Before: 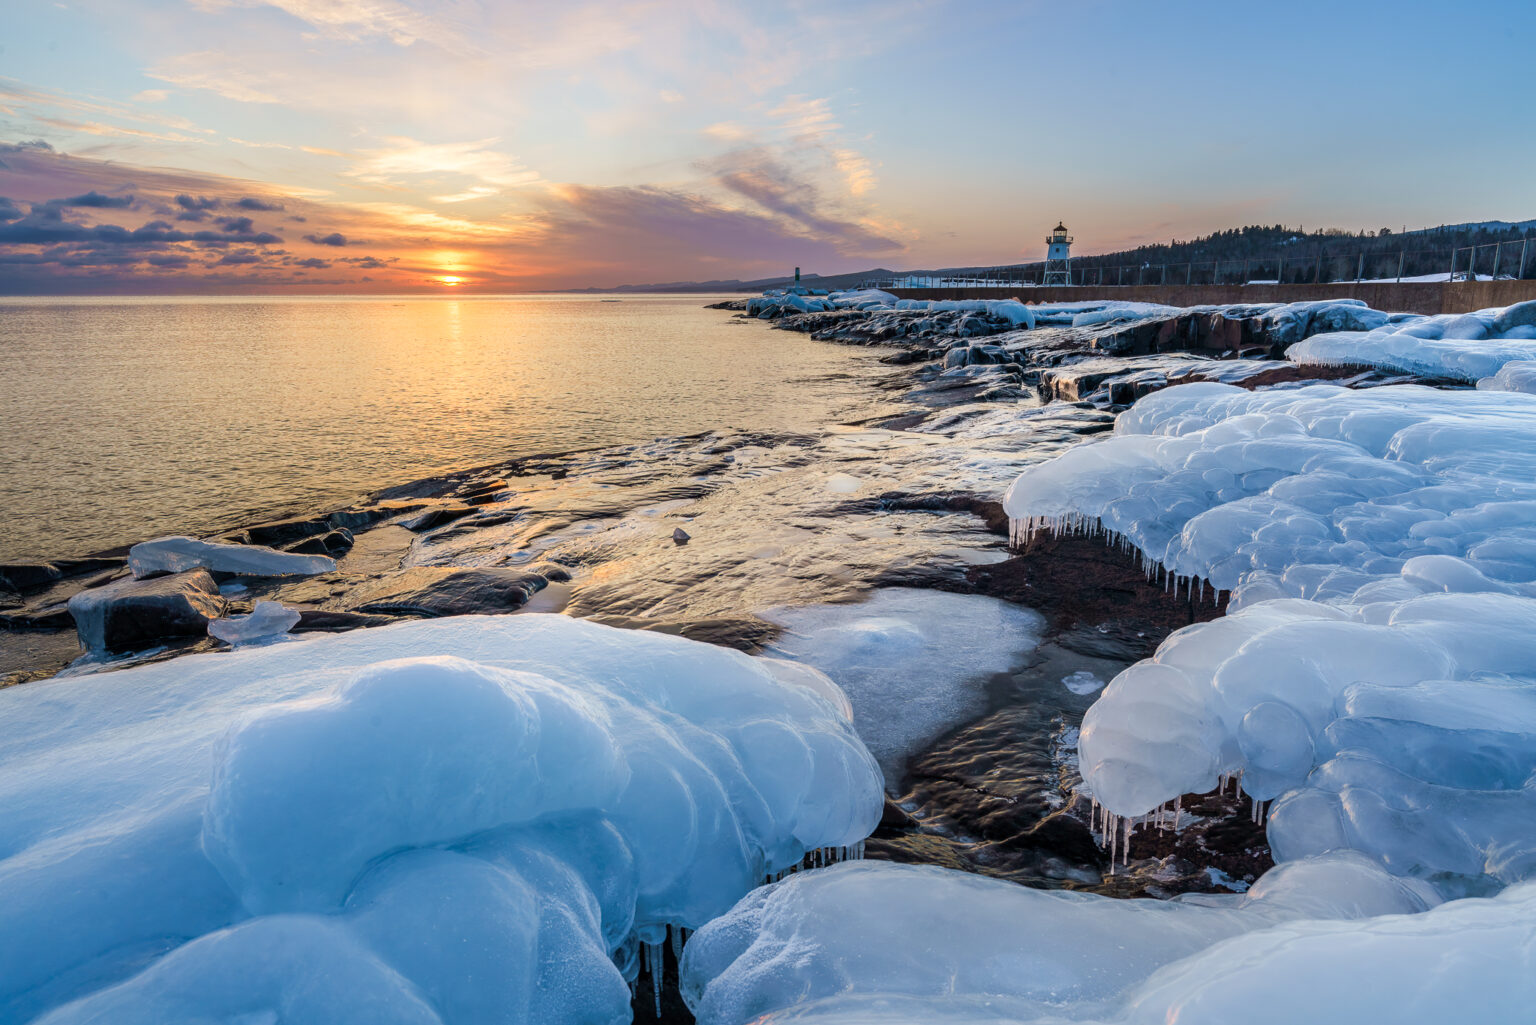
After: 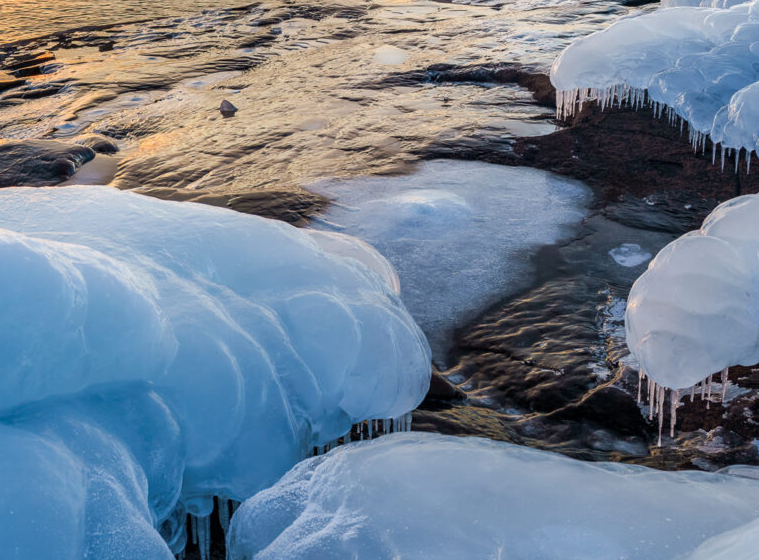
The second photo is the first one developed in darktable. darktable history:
shadows and highlights: low approximation 0.01, soften with gaussian
crop: left 29.528%, top 41.827%, right 21%, bottom 3.49%
